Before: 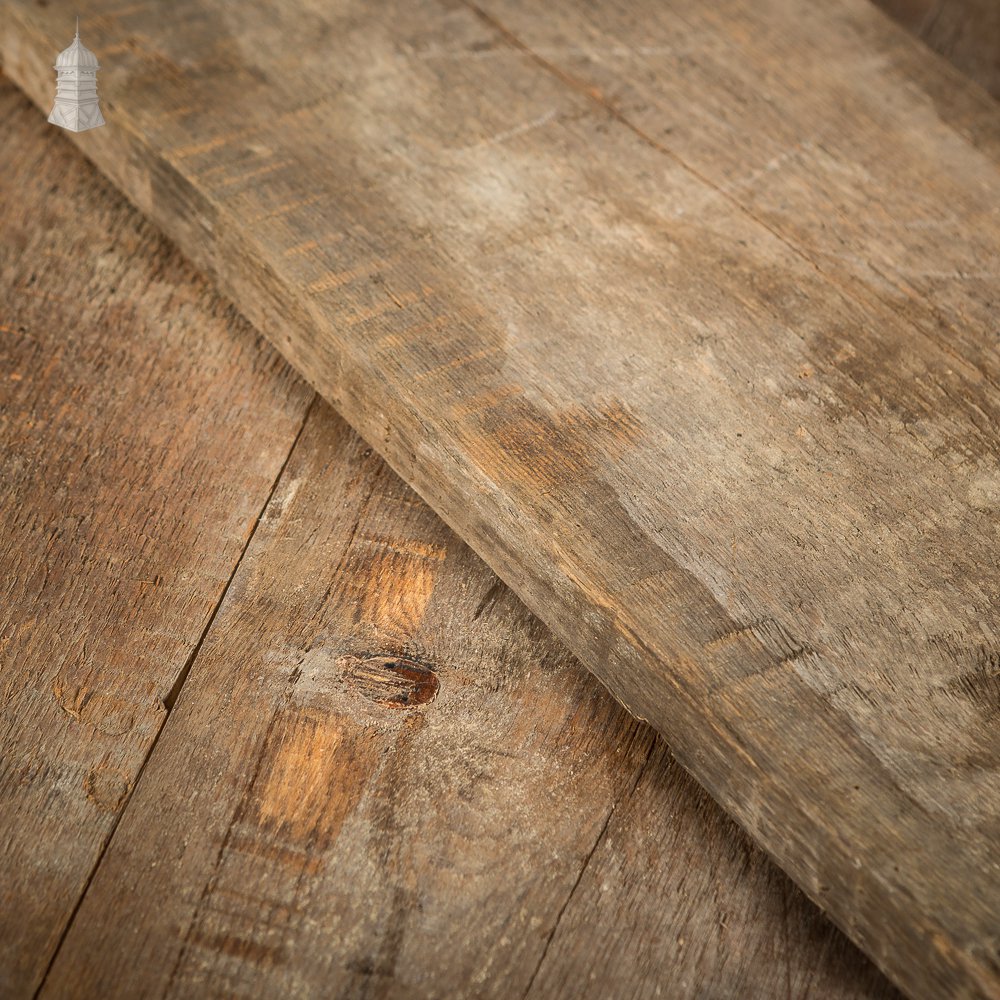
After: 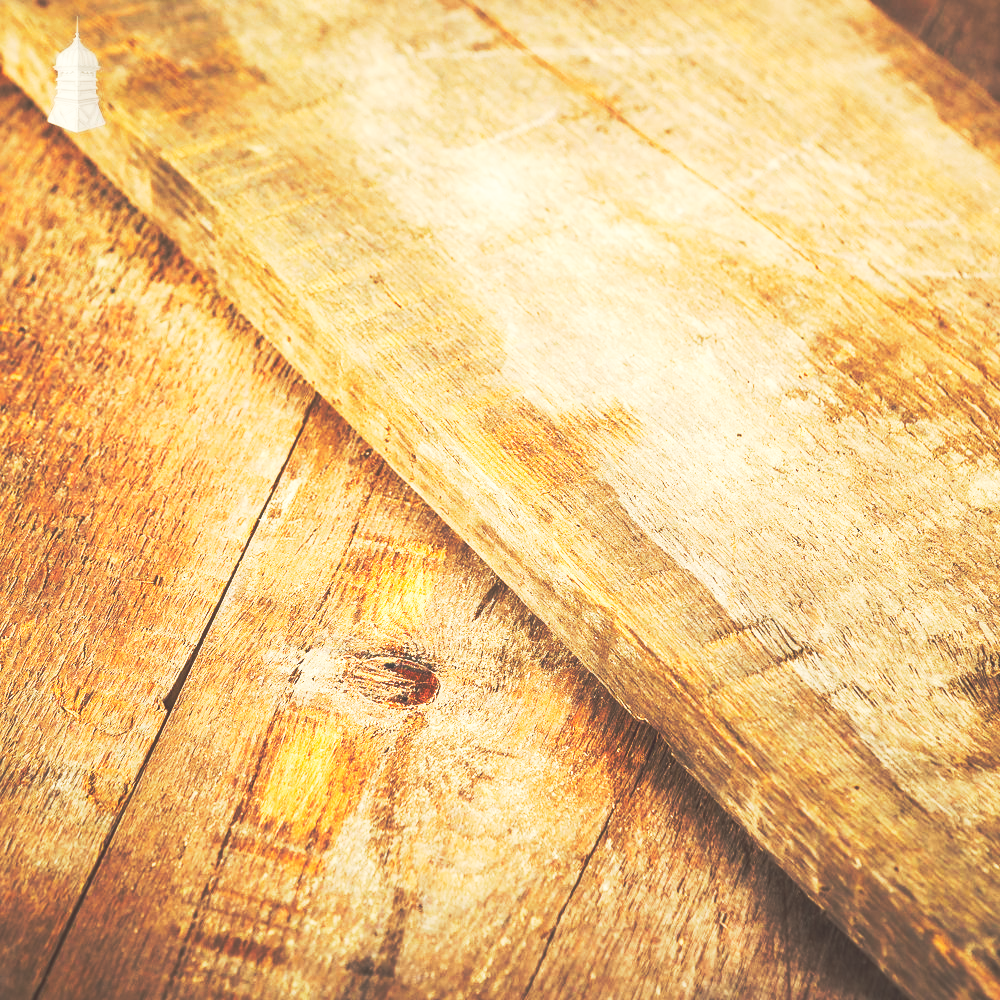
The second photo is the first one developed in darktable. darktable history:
color correction: highlights a* -0.95, highlights b* 4.5, shadows a* 3.55
base curve: curves: ch0 [(0, 0.015) (0.085, 0.116) (0.134, 0.298) (0.19, 0.545) (0.296, 0.764) (0.599, 0.982) (1, 1)], preserve colors none
contrast brightness saturation: brightness 0.15
